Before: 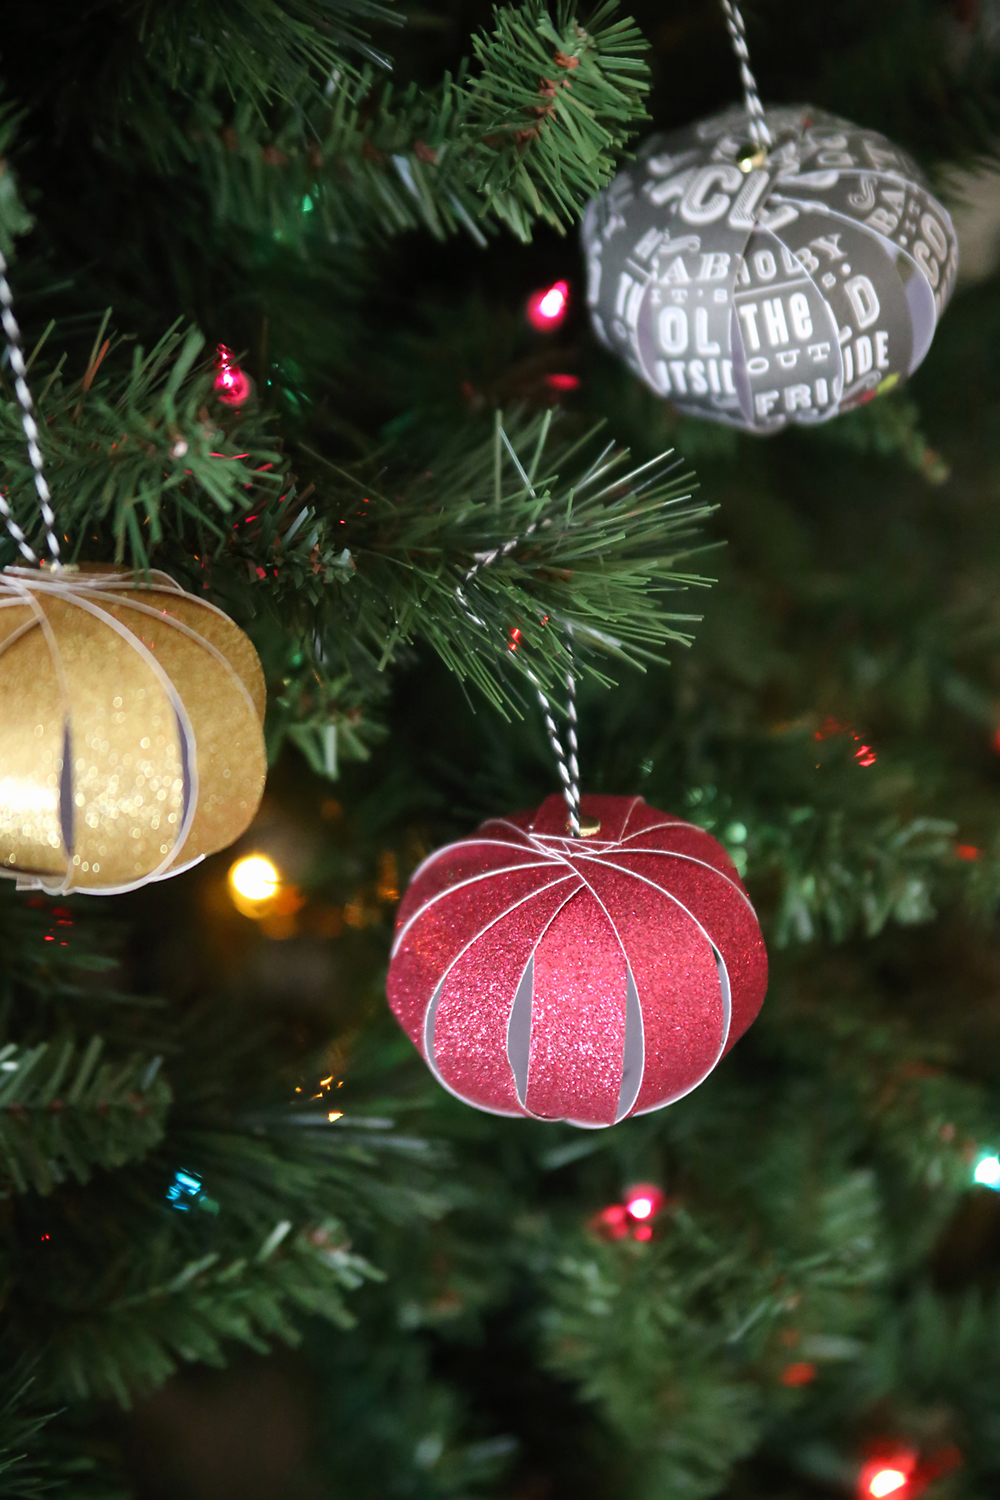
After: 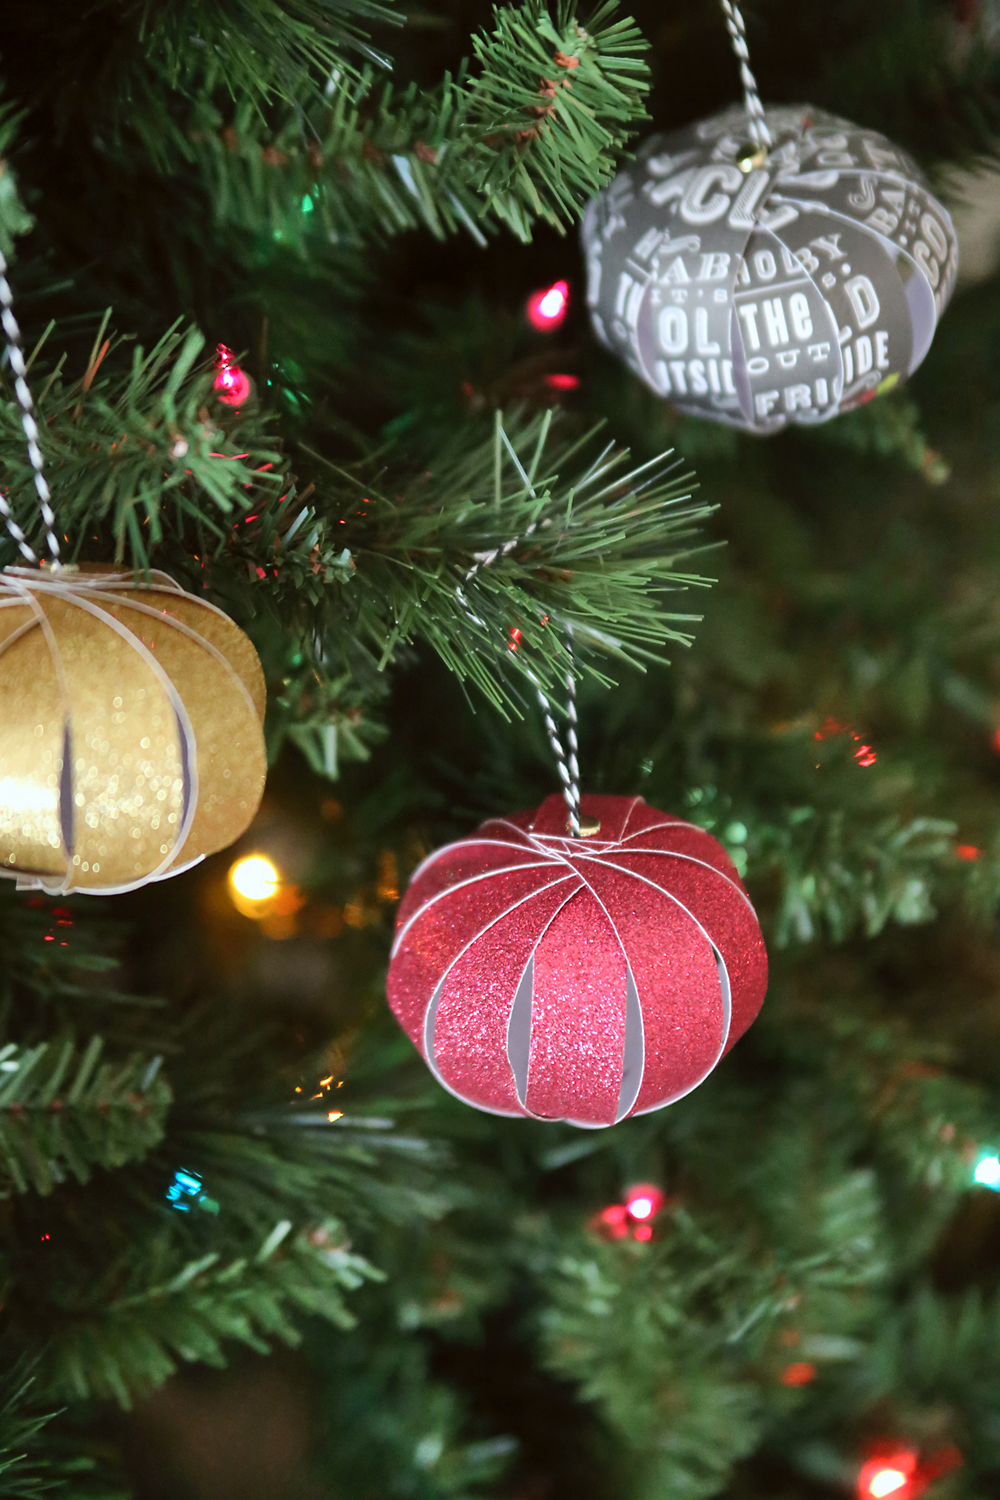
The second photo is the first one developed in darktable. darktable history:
shadows and highlights: soften with gaussian
contrast equalizer: y [[0.5, 0.5, 0.472, 0.5, 0.5, 0.5], [0.5 ×6], [0.5 ×6], [0 ×6], [0 ×6]]
color correction: highlights a* -2.73, highlights b* -2.09, shadows a* 2.41, shadows b* 2.73
